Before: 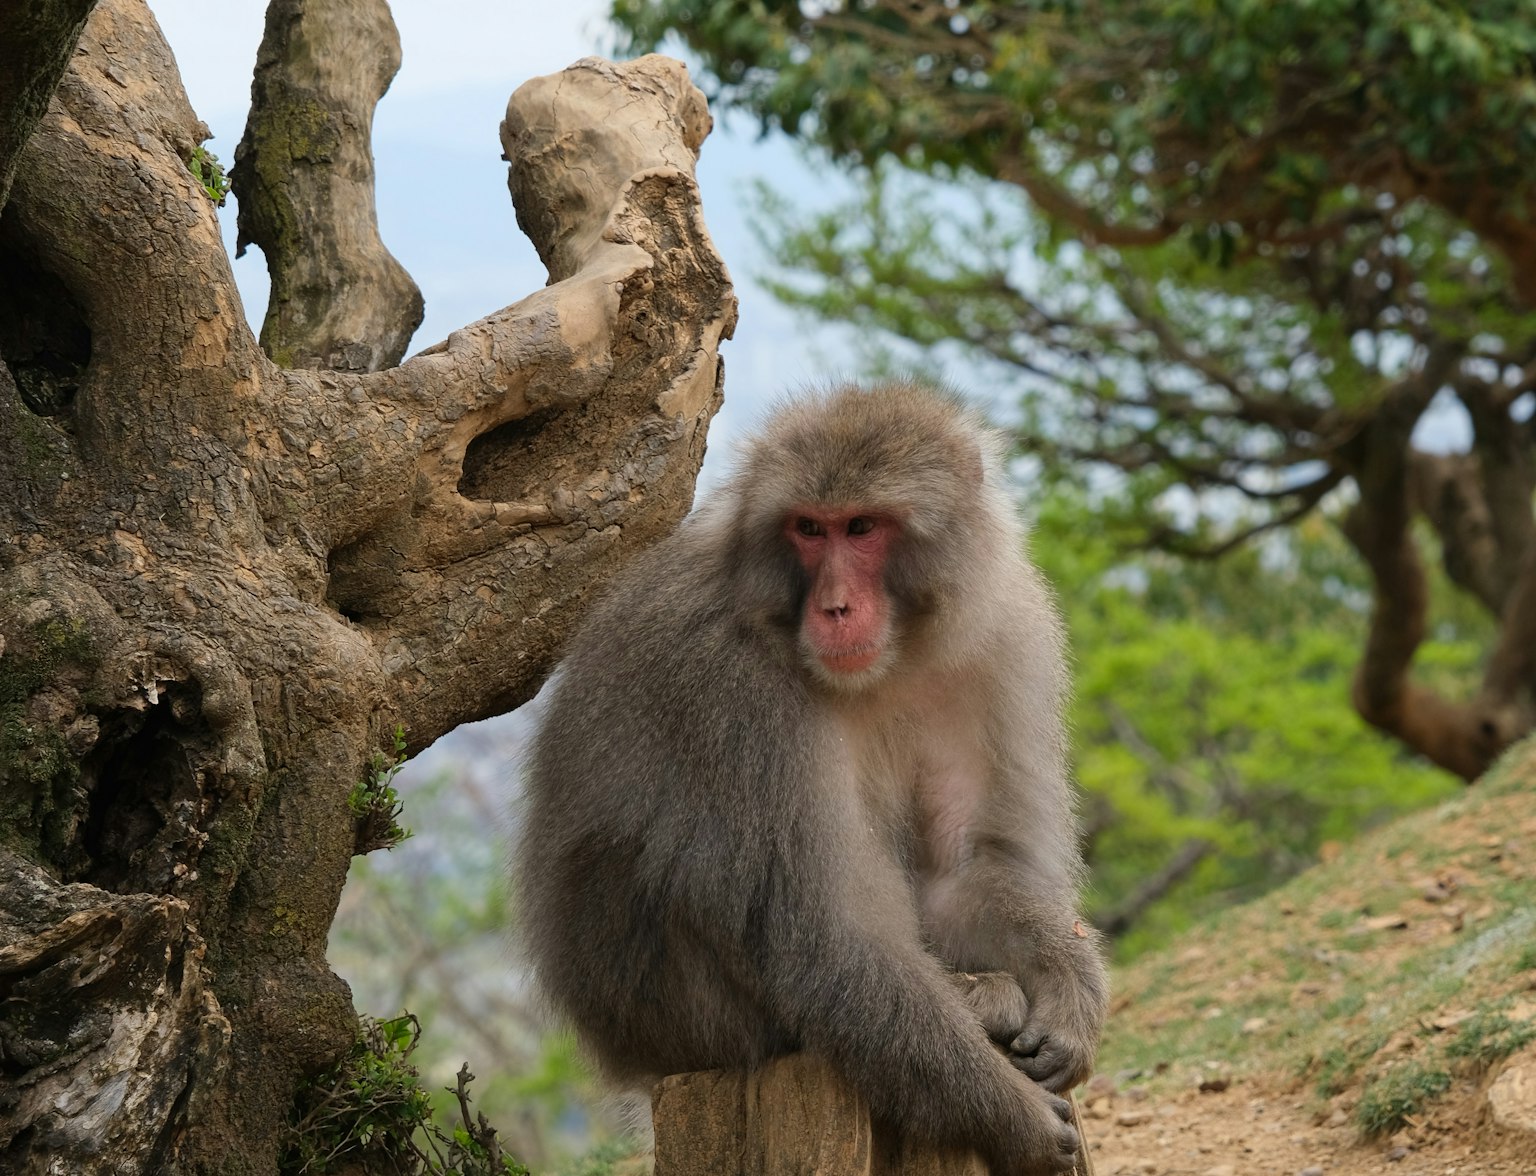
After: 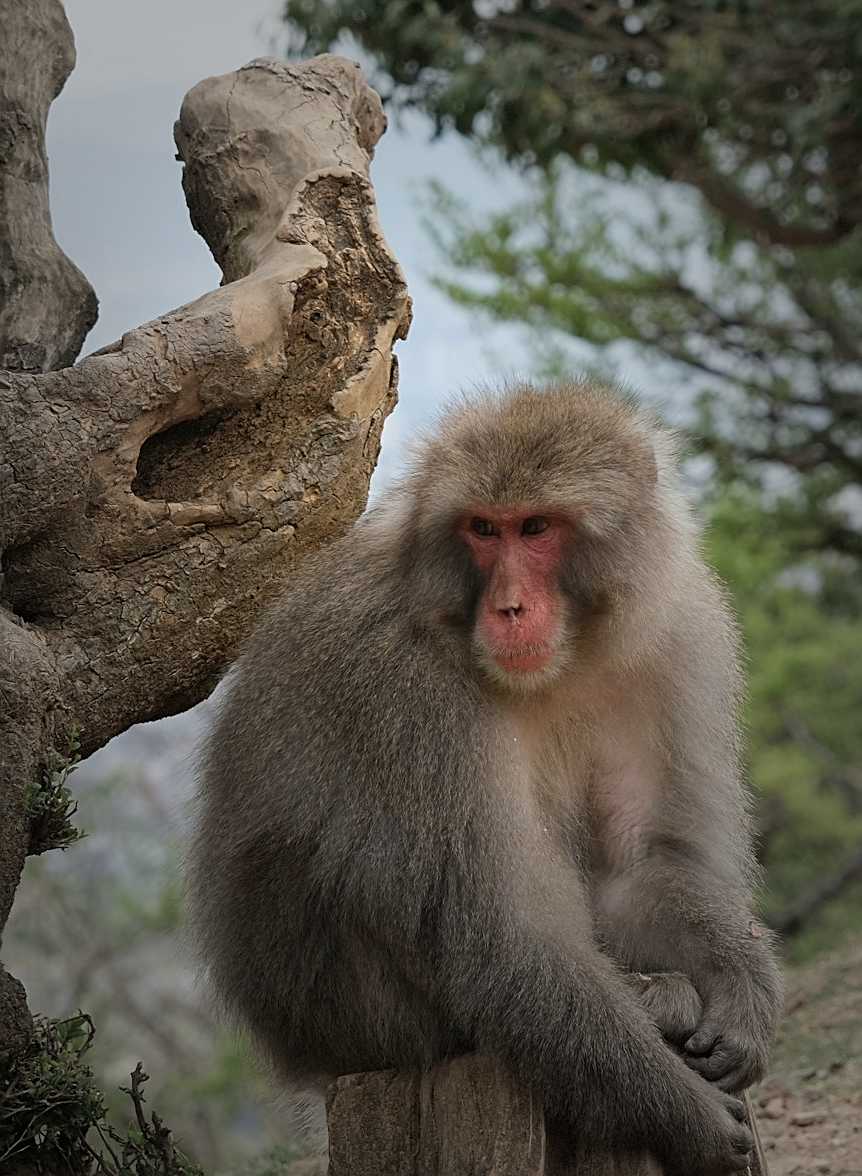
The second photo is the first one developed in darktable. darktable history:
contrast equalizer: y [[0.439, 0.44, 0.442, 0.457, 0.493, 0.498], [0.5 ×6], [0.5 ×6], [0 ×6], [0 ×6]], mix 0.198
sharpen: on, module defaults
crop: left 21.28%, right 22.55%
exposure: compensate exposure bias true, compensate highlight preservation false
vignetting: fall-off start 16.54%, fall-off radius 100.94%, width/height ratio 0.723, dithering 8-bit output, unbound false
